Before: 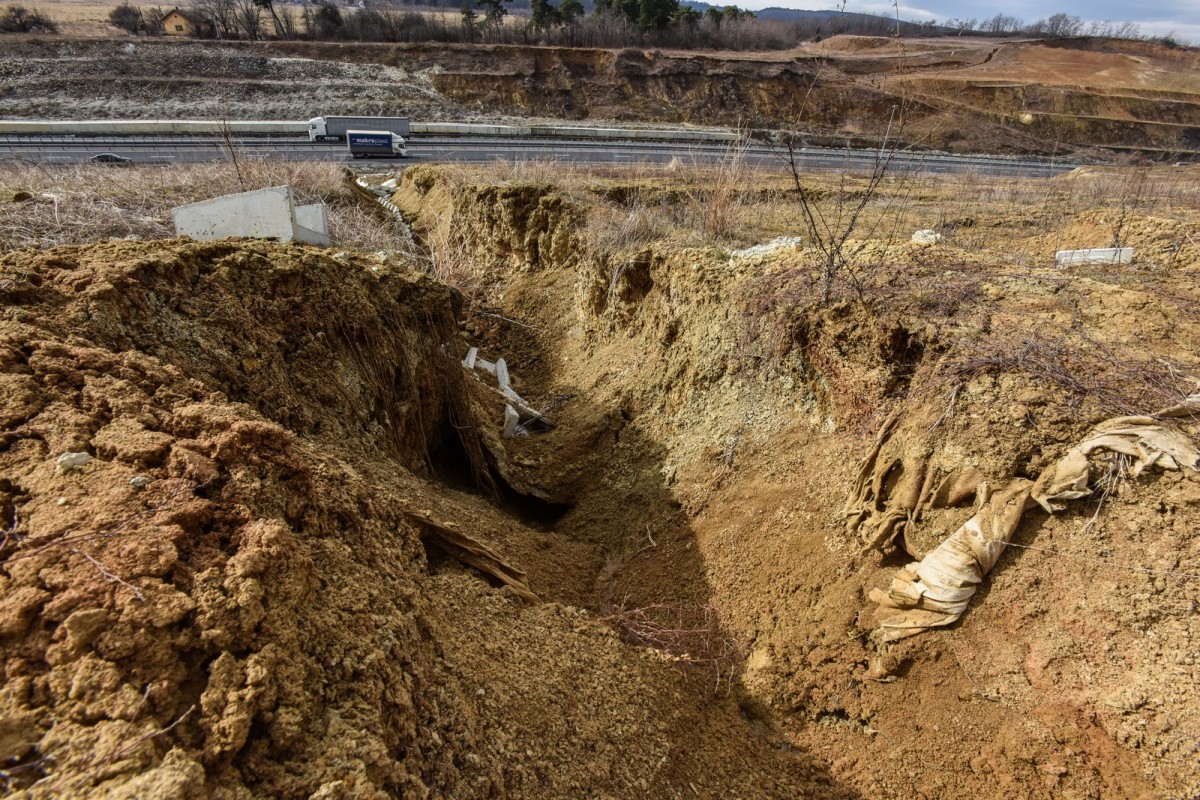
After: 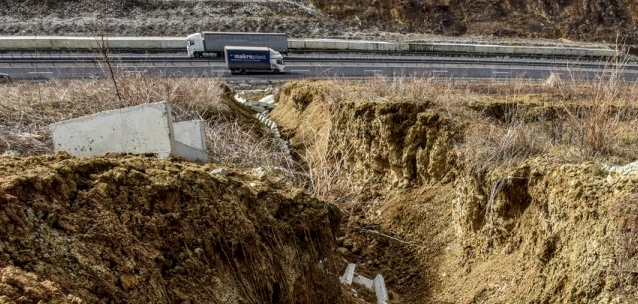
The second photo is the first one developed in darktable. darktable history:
crop: left 10.223%, top 10.575%, right 36.58%, bottom 51.413%
local contrast: on, module defaults
